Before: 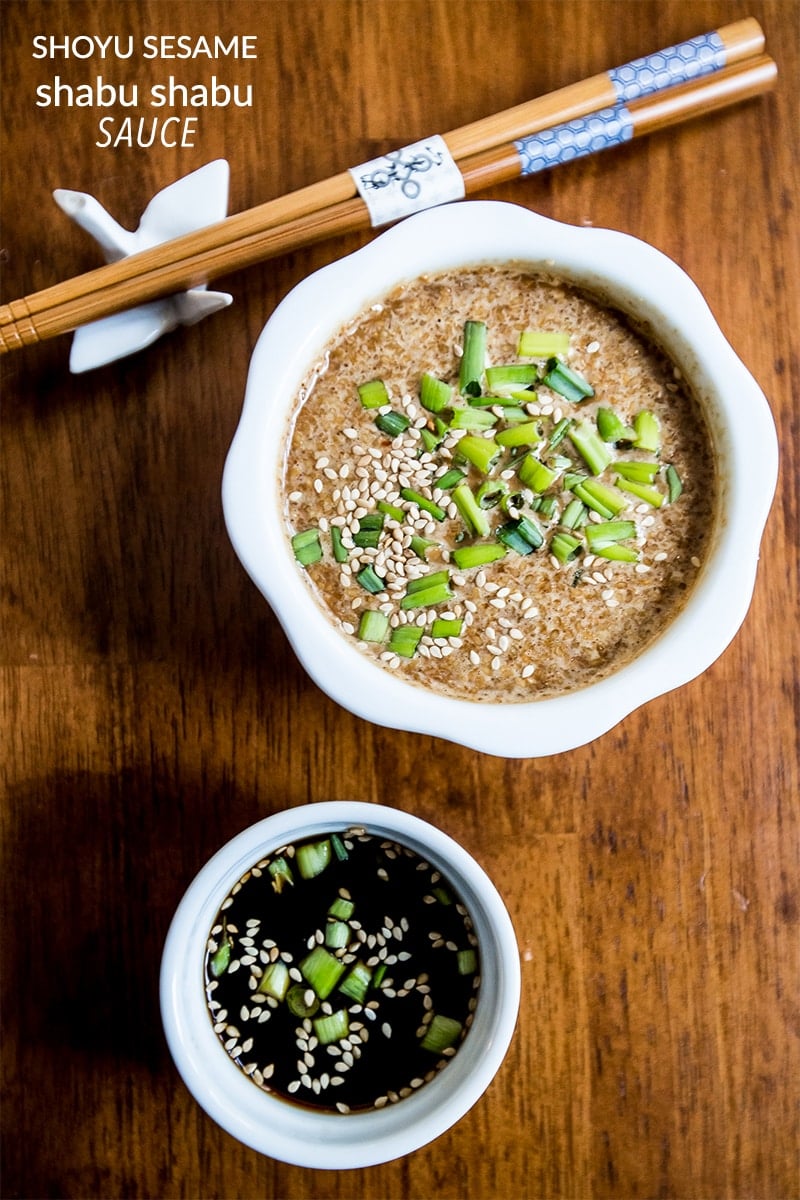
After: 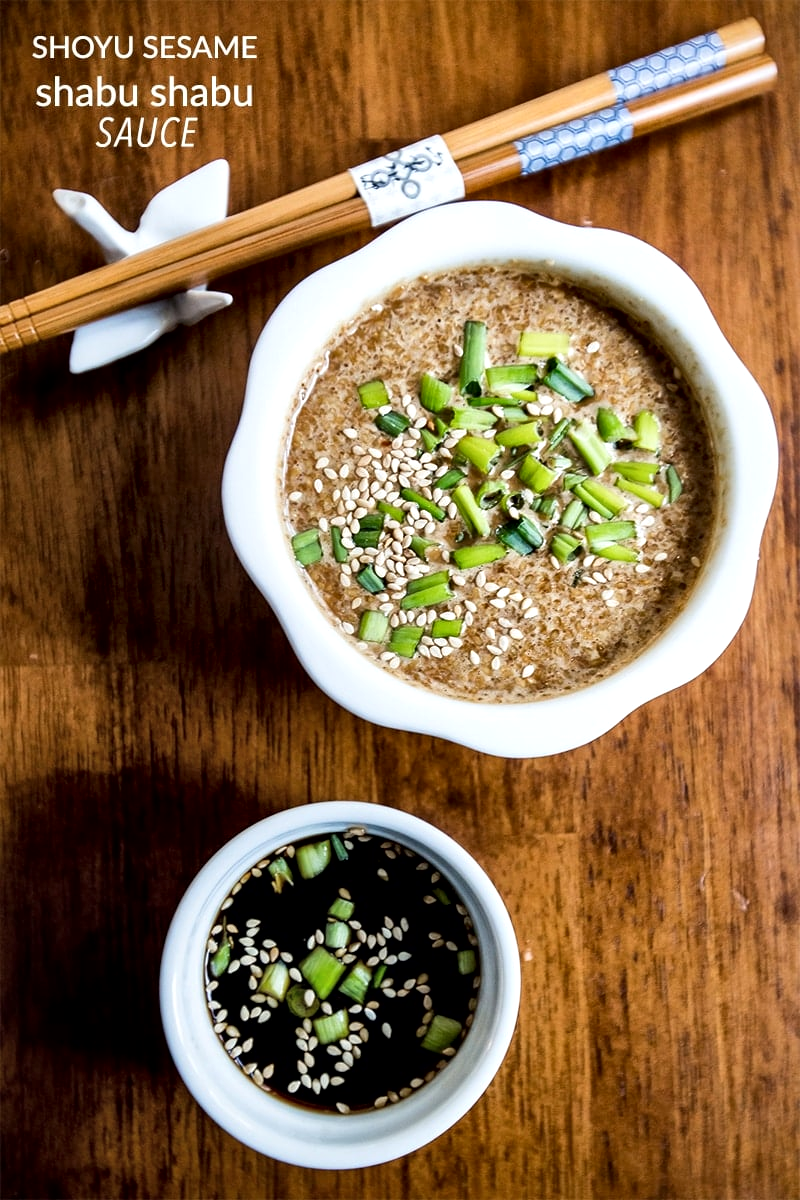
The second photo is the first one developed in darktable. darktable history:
local contrast: mode bilateral grid, contrast 25, coarseness 59, detail 151%, midtone range 0.2
